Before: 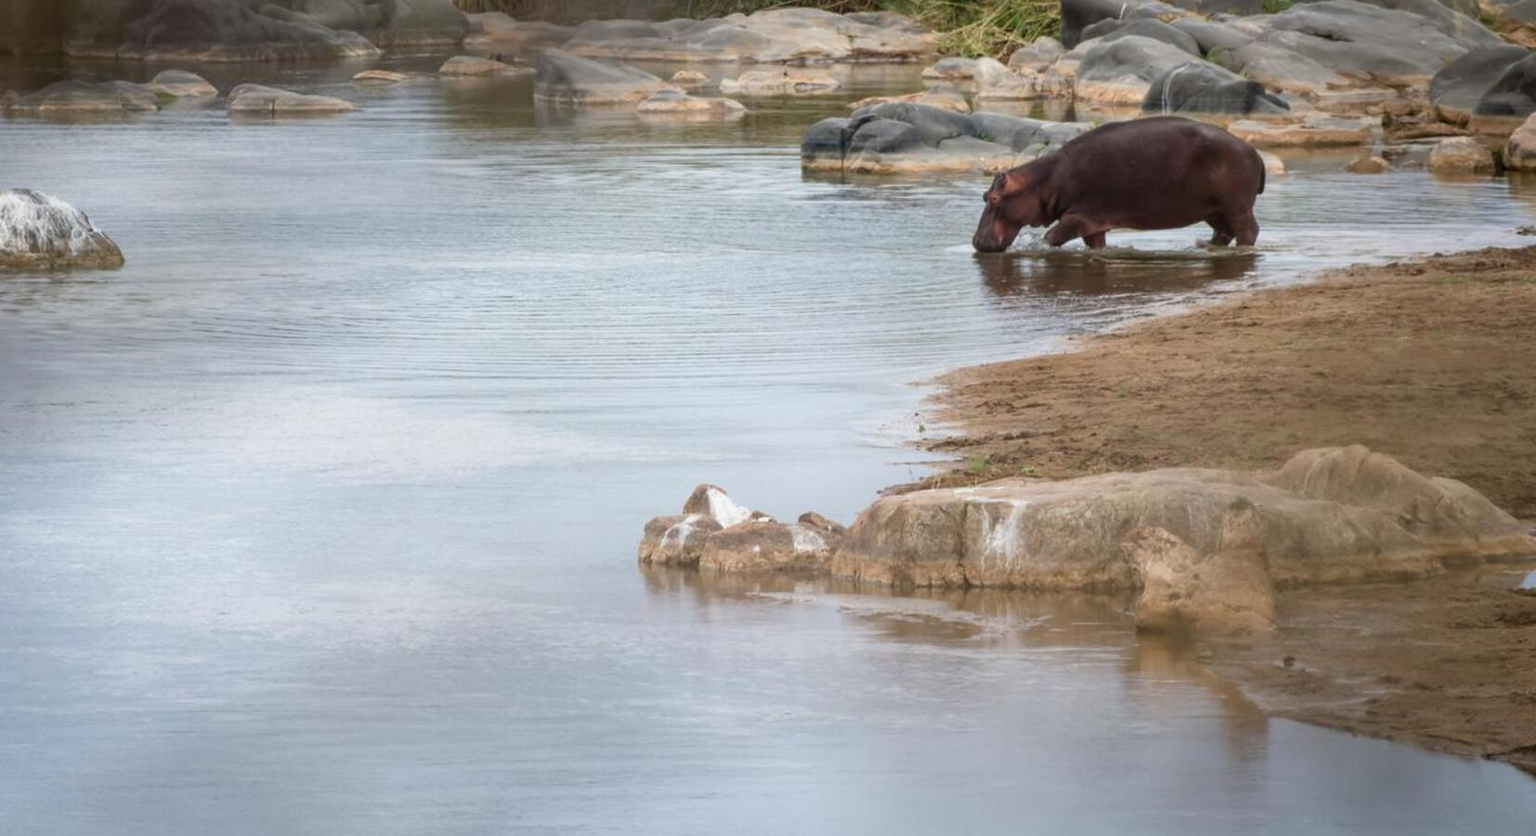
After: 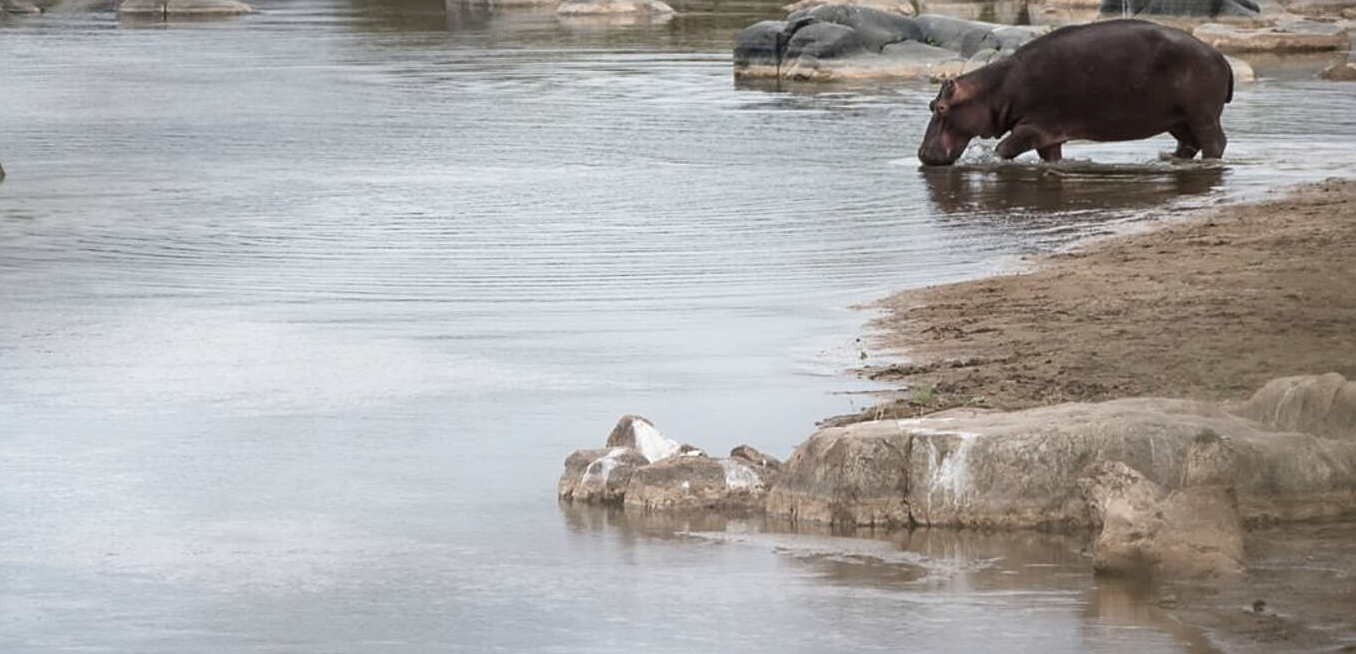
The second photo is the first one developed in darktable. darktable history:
sharpen: on, module defaults
contrast brightness saturation: contrast 0.1, saturation -0.36
crop: left 7.856%, top 11.836%, right 10.12%, bottom 15.387%
